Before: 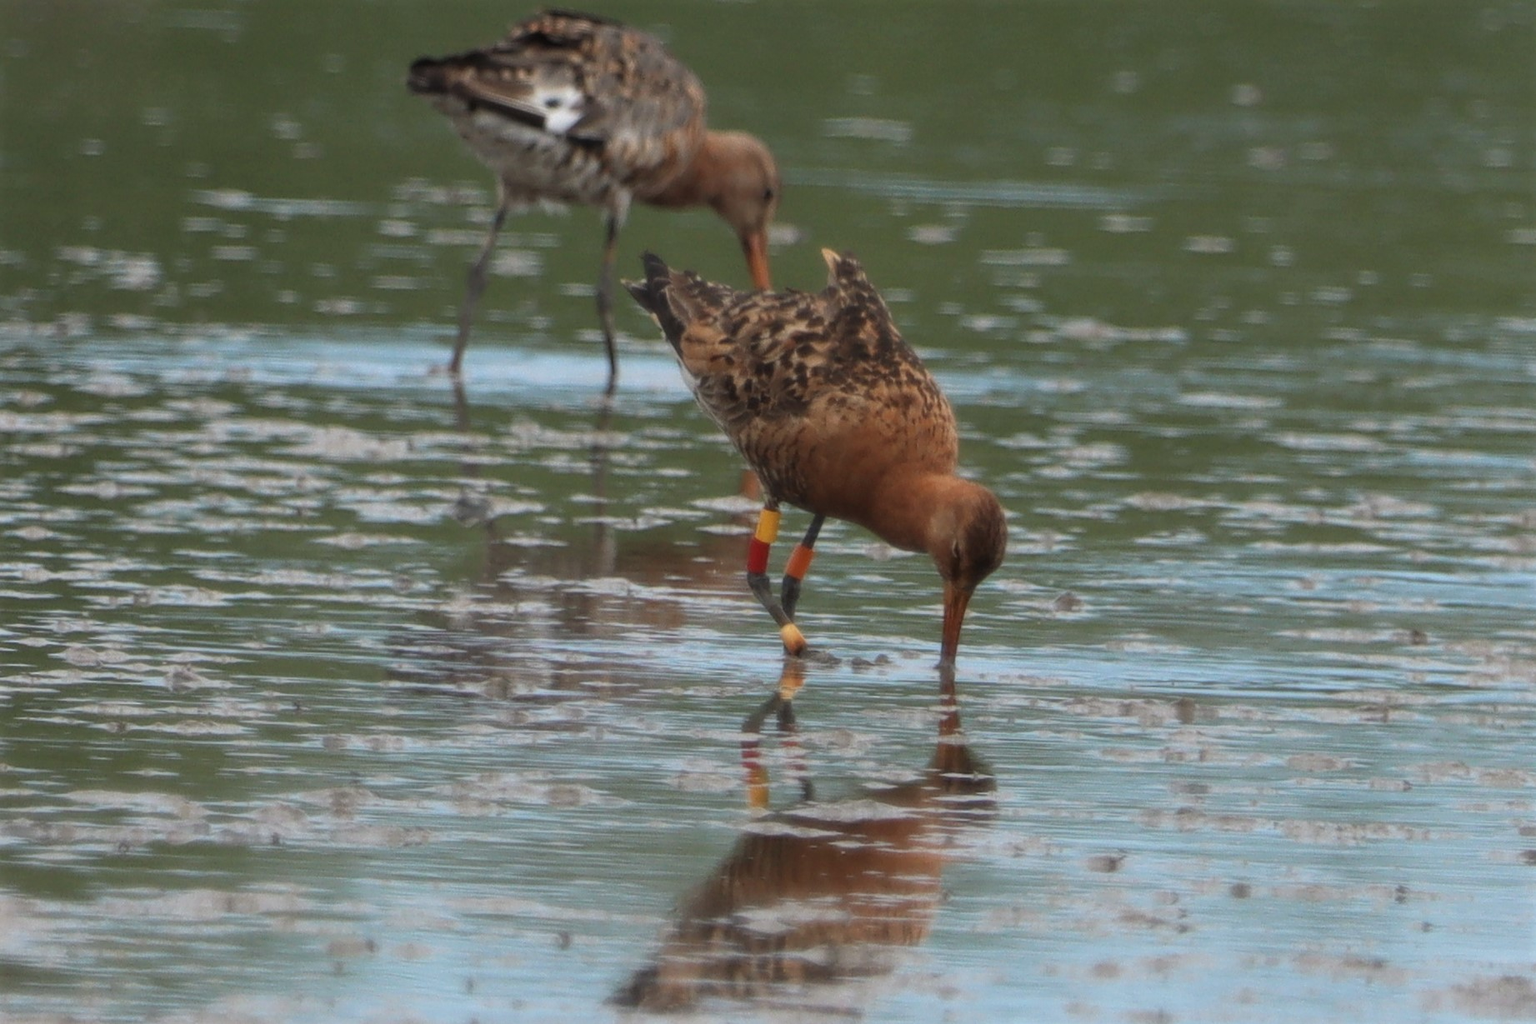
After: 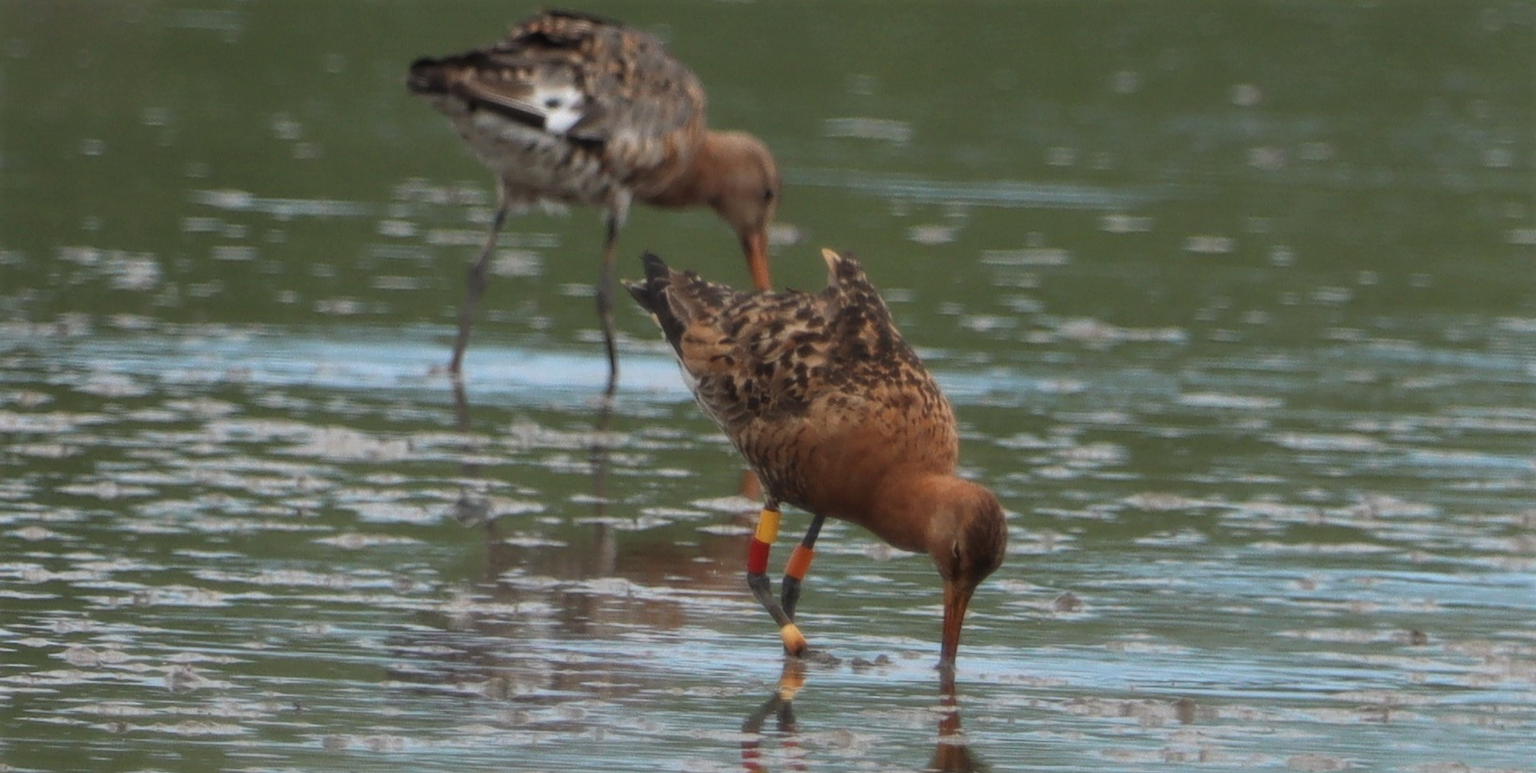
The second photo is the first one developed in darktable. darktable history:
crop: bottom 24.452%
